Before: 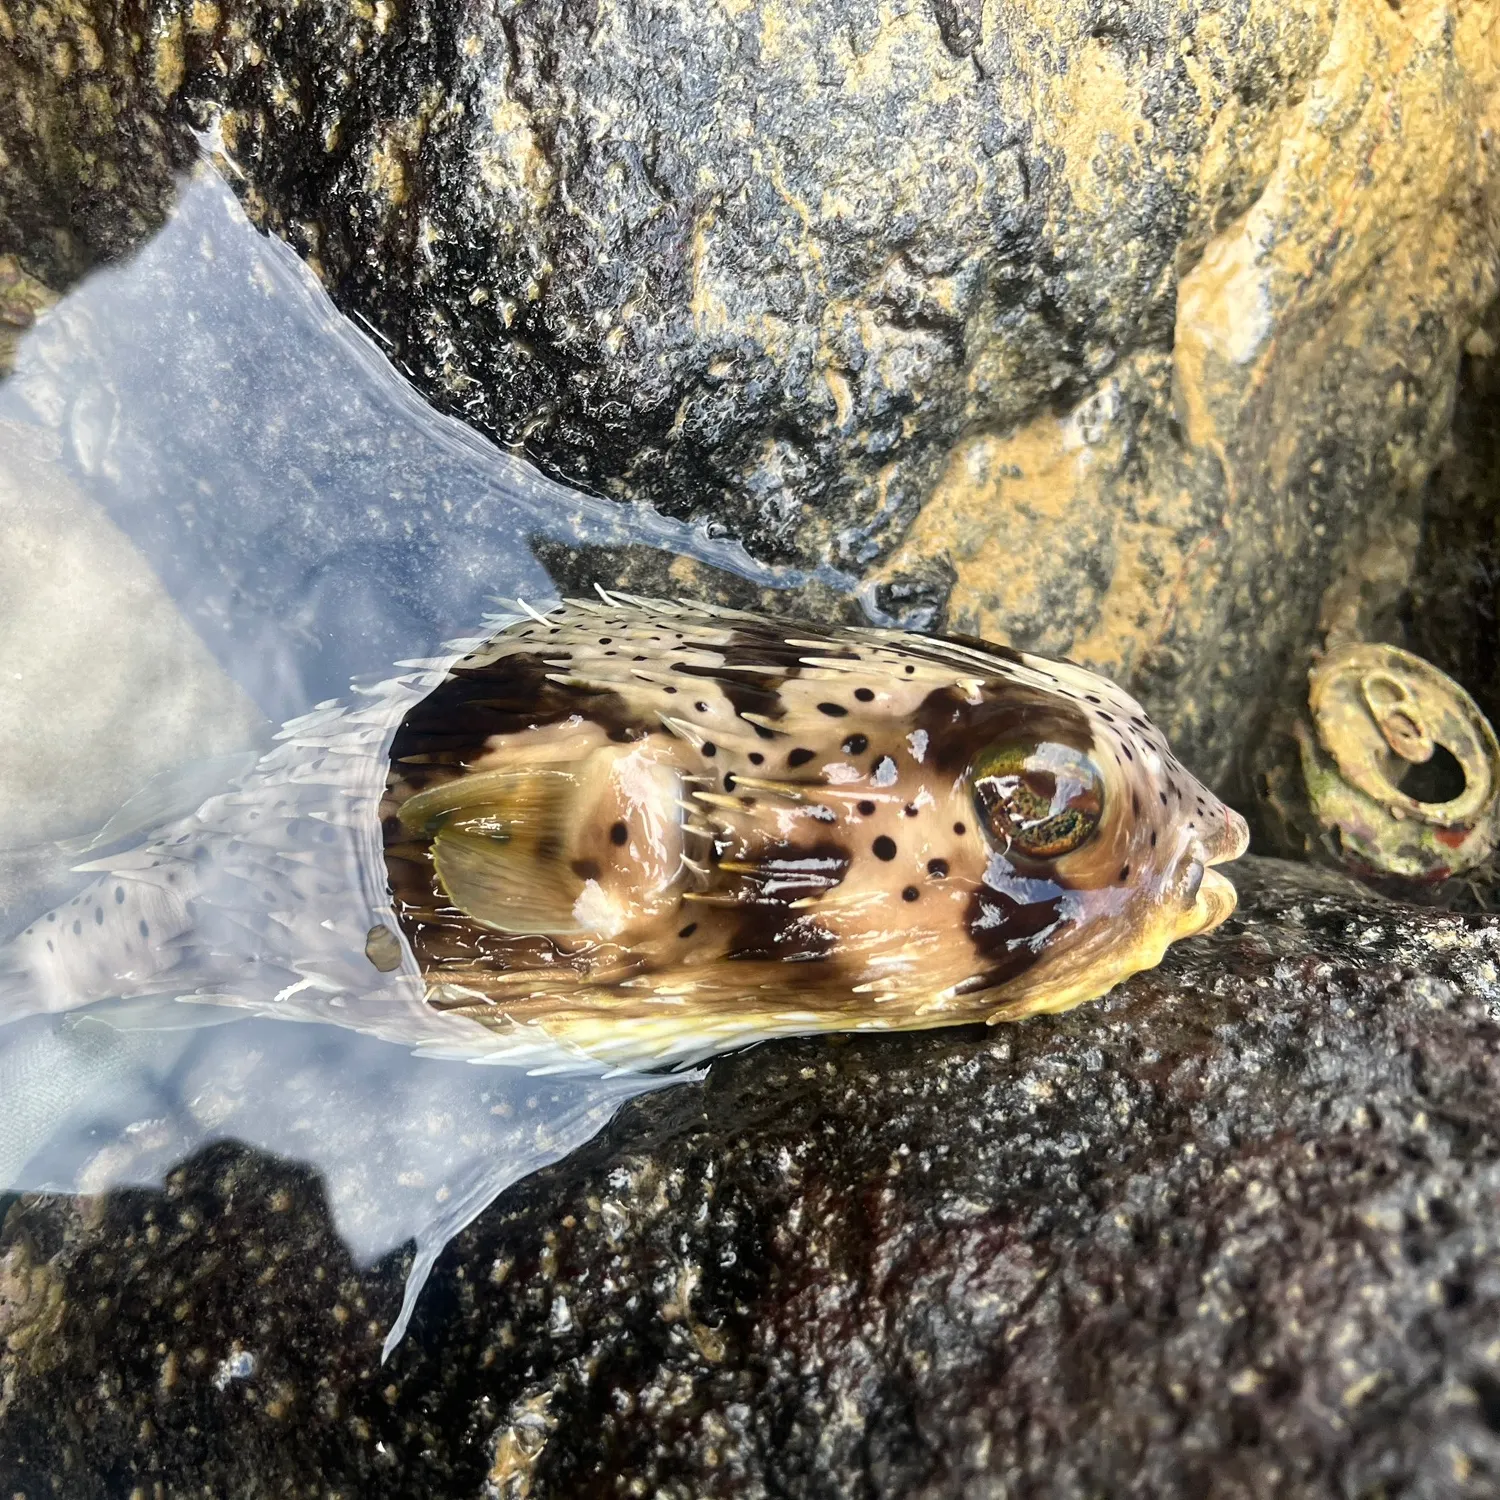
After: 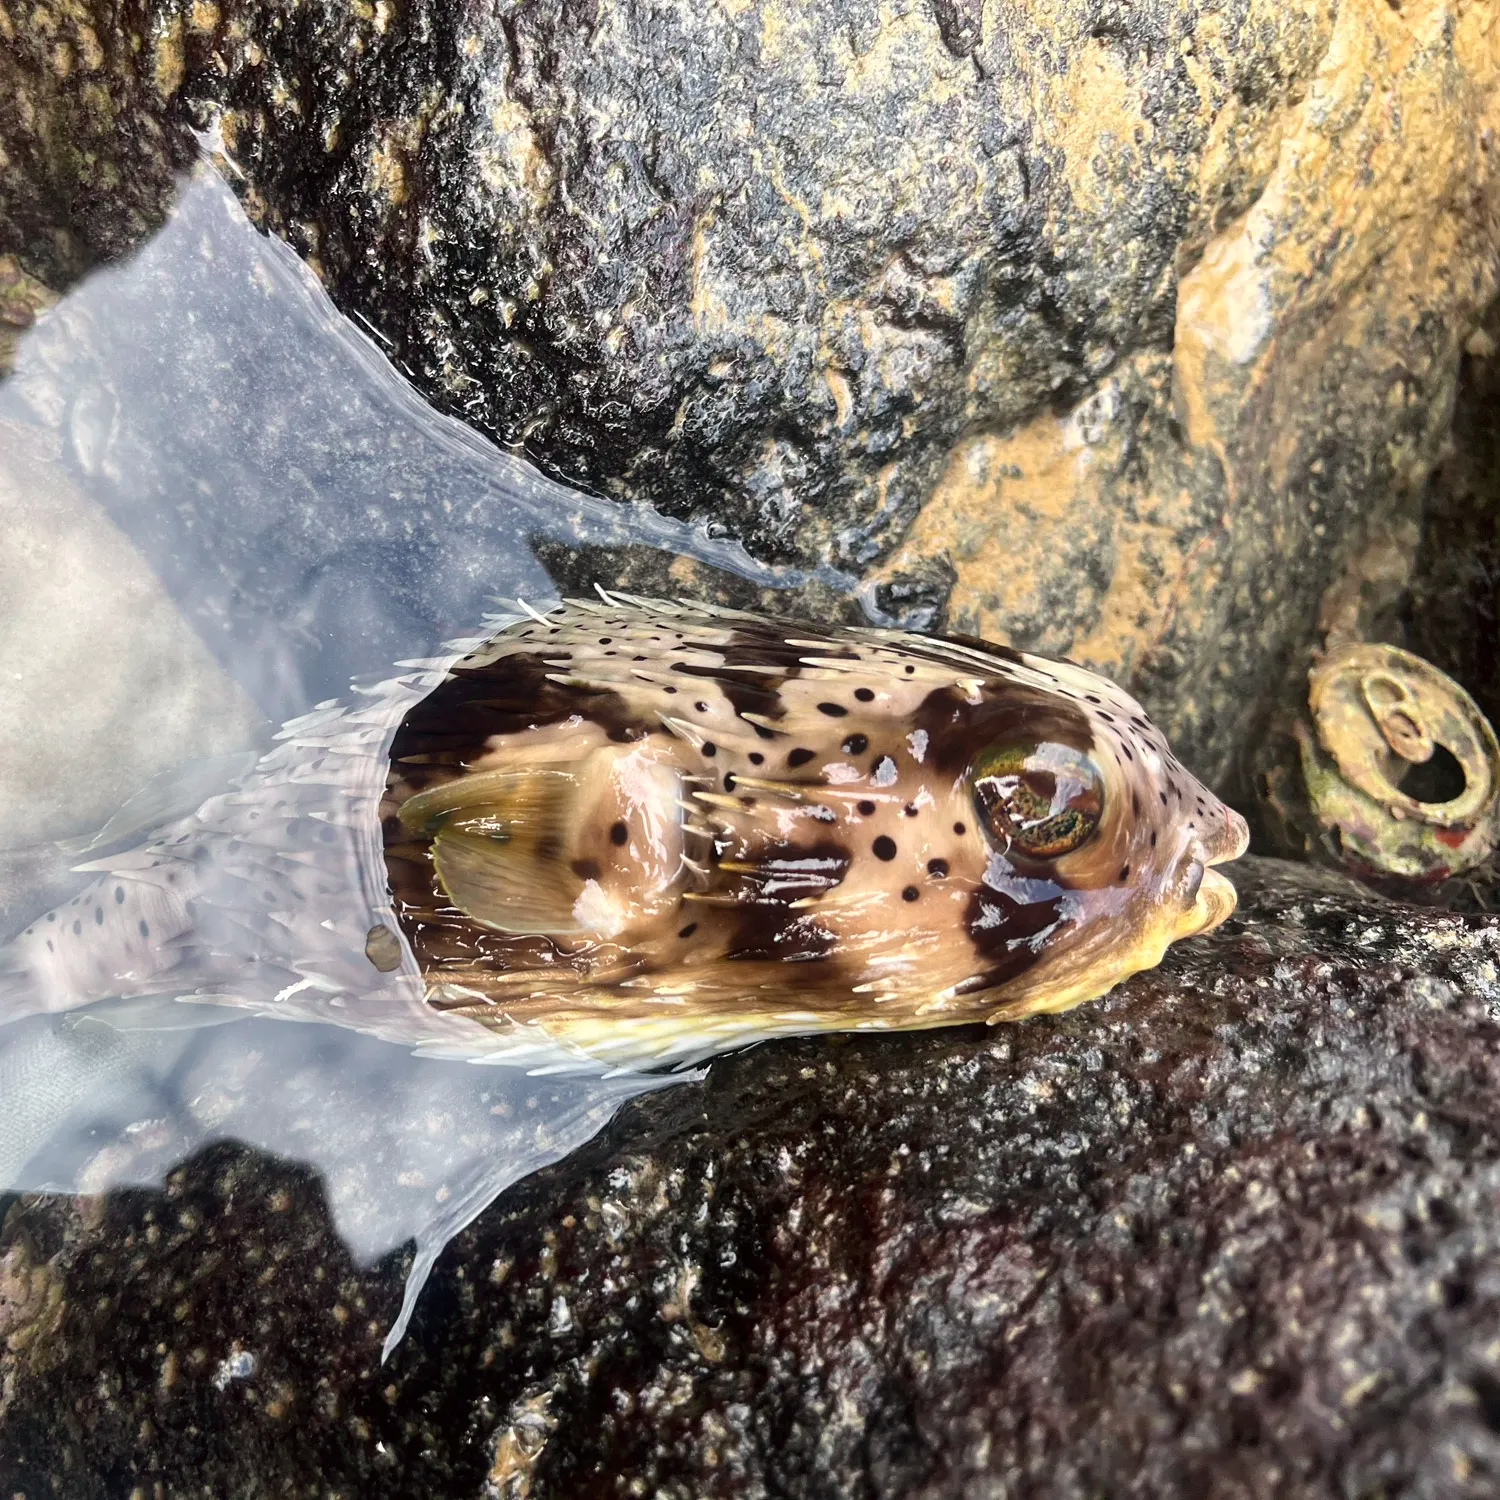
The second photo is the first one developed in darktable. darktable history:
tone curve: curves: ch0 [(0, 0) (0.253, 0.237) (1, 1)]; ch1 [(0, 0) (0.401, 0.42) (0.442, 0.47) (0.491, 0.495) (0.511, 0.523) (0.557, 0.565) (0.66, 0.683) (1, 1)]; ch2 [(0, 0) (0.394, 0.413) (0.5, 0.5) (0.578, 0.568) (1, 1)], color space Lab, independent channels, preserve colors none
